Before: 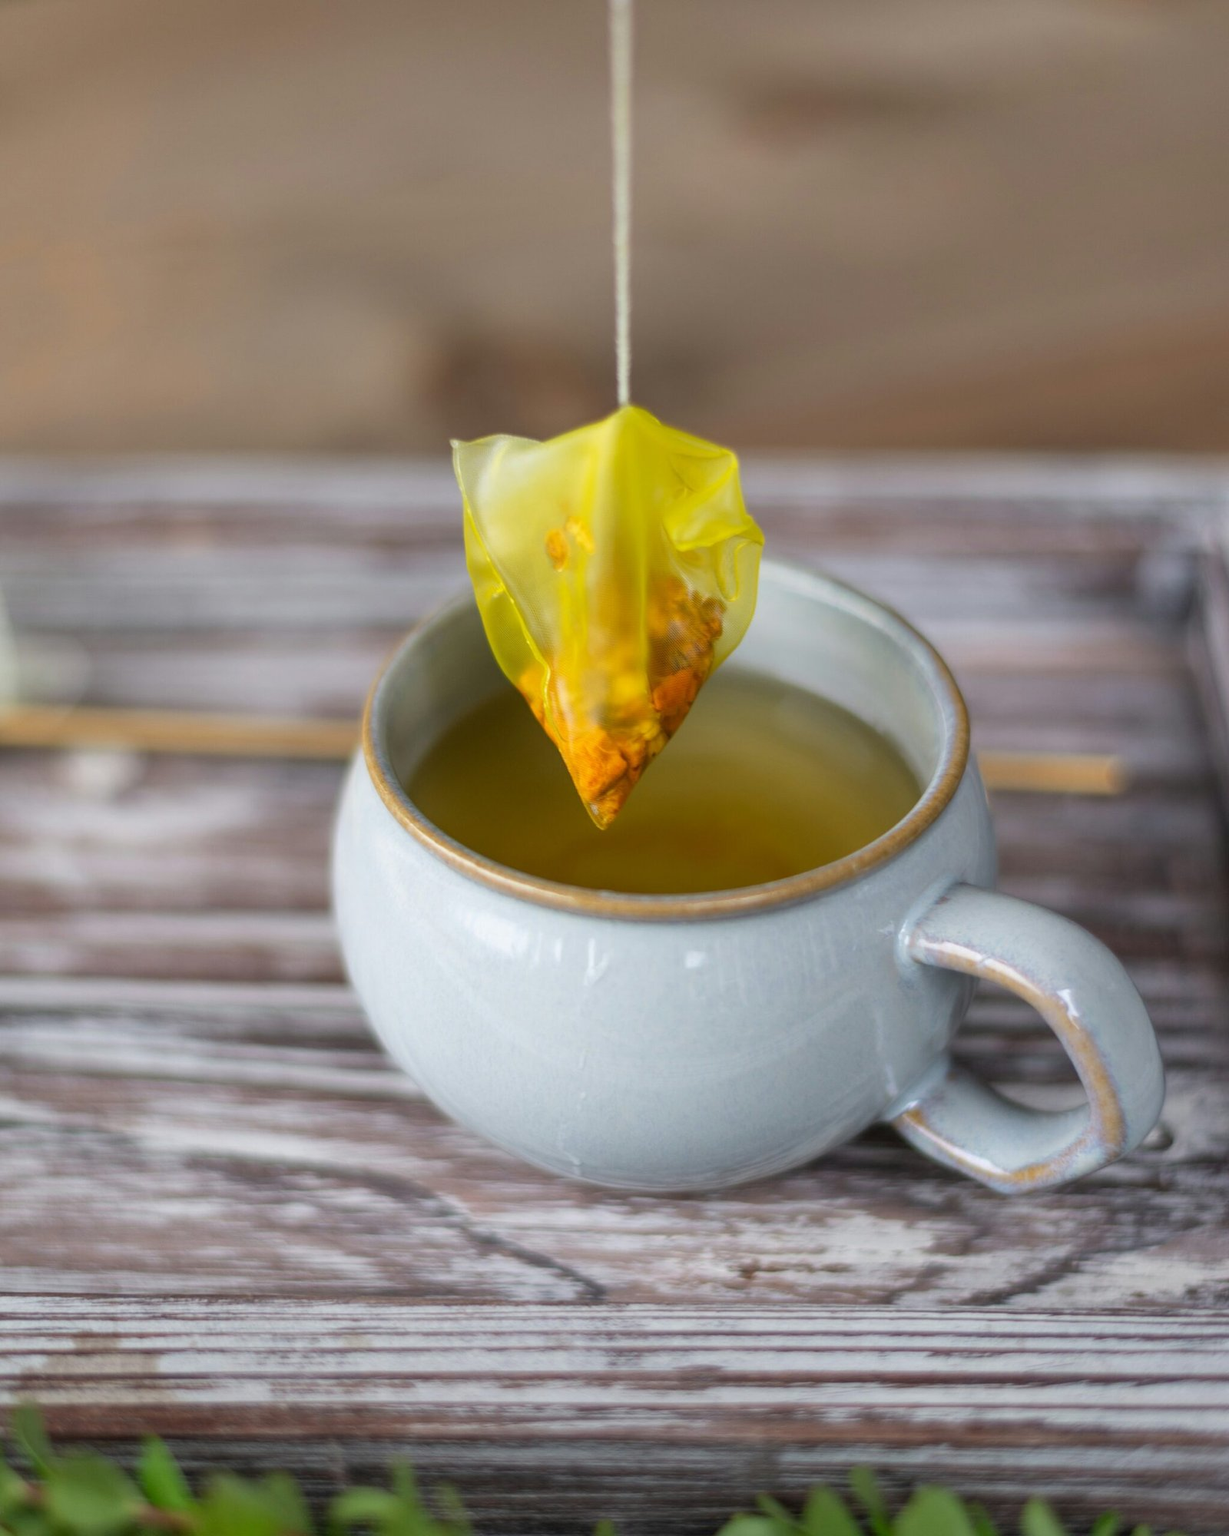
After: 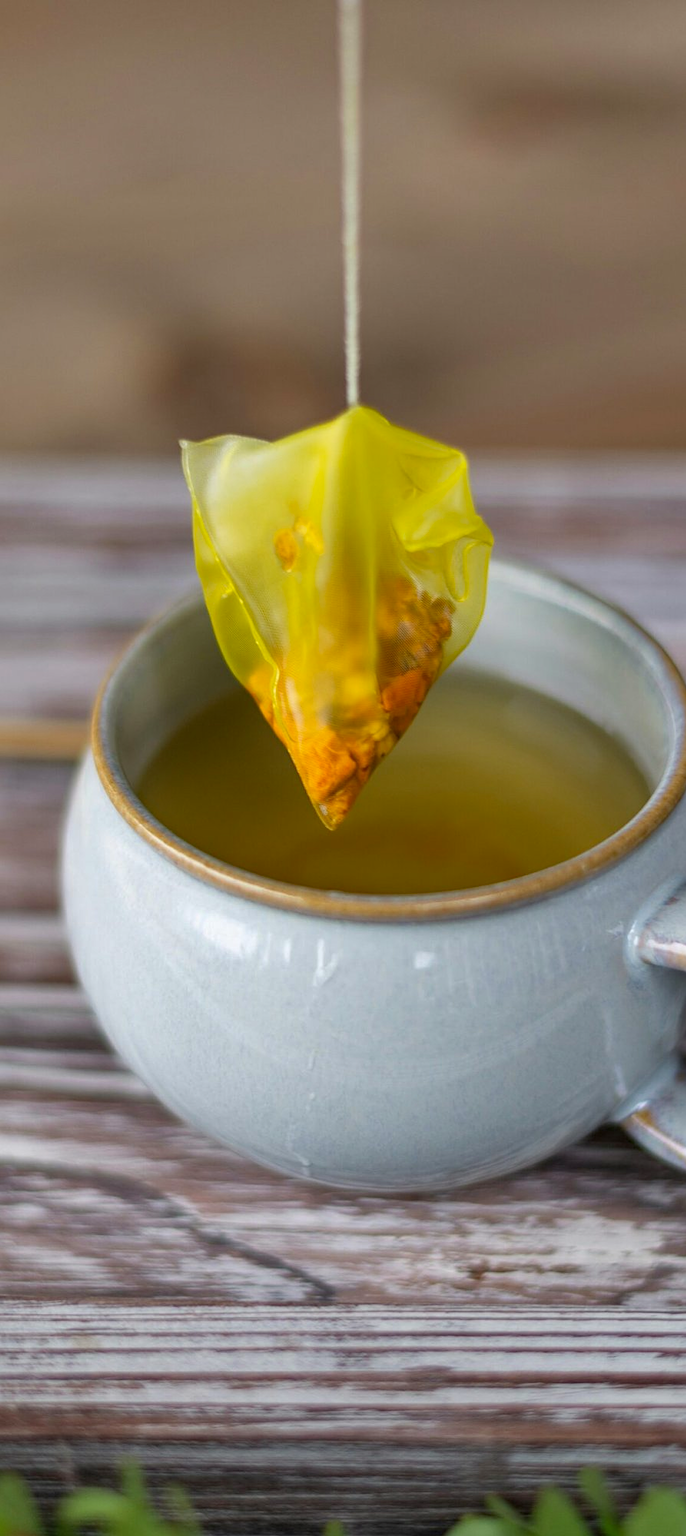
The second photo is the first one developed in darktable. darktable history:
crop: left 22.111%, right 22.032%, bottom 0.007%
sharpen: amount 0.205
shadows and highlights: shadows 43.72, white point adjustment -1.5, soften with gaussian
haze removal: compatibility mode true, adaptive false
